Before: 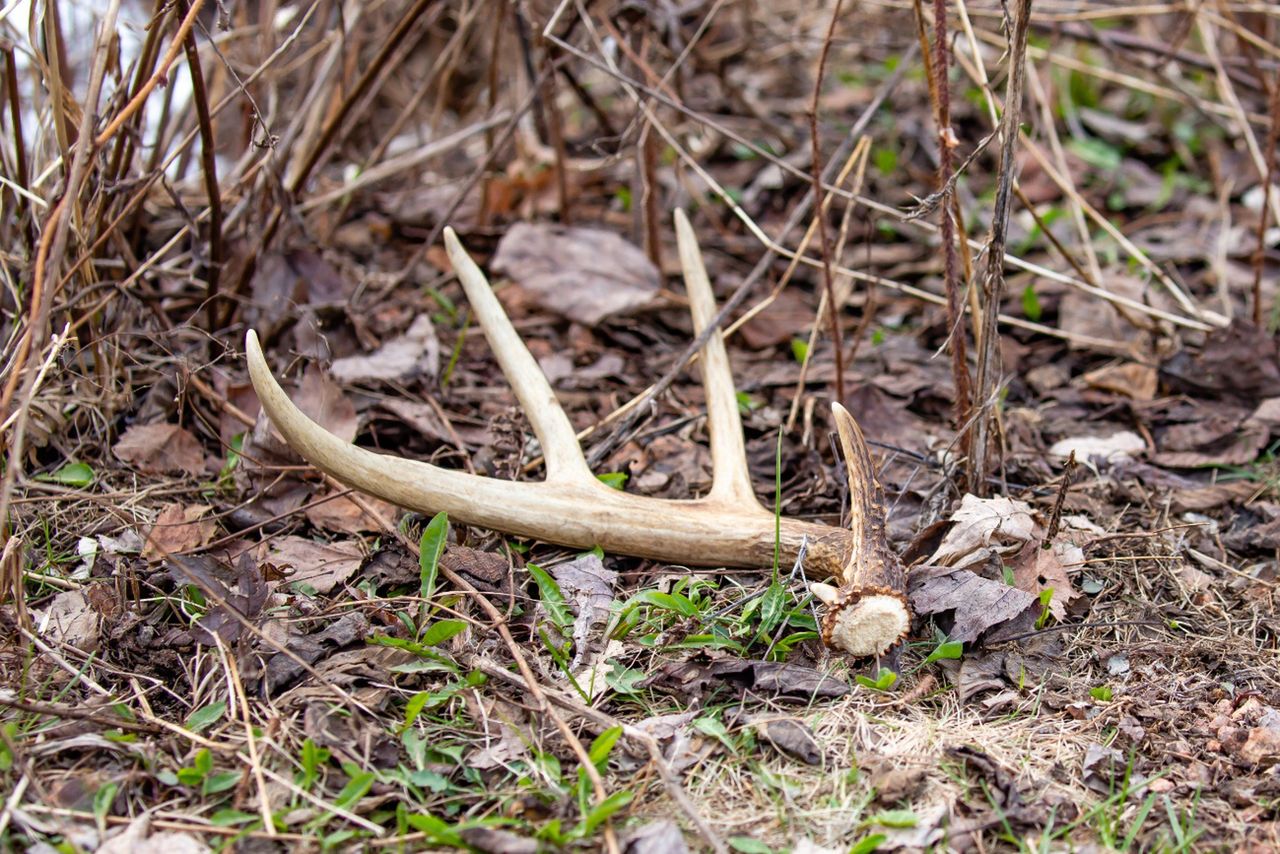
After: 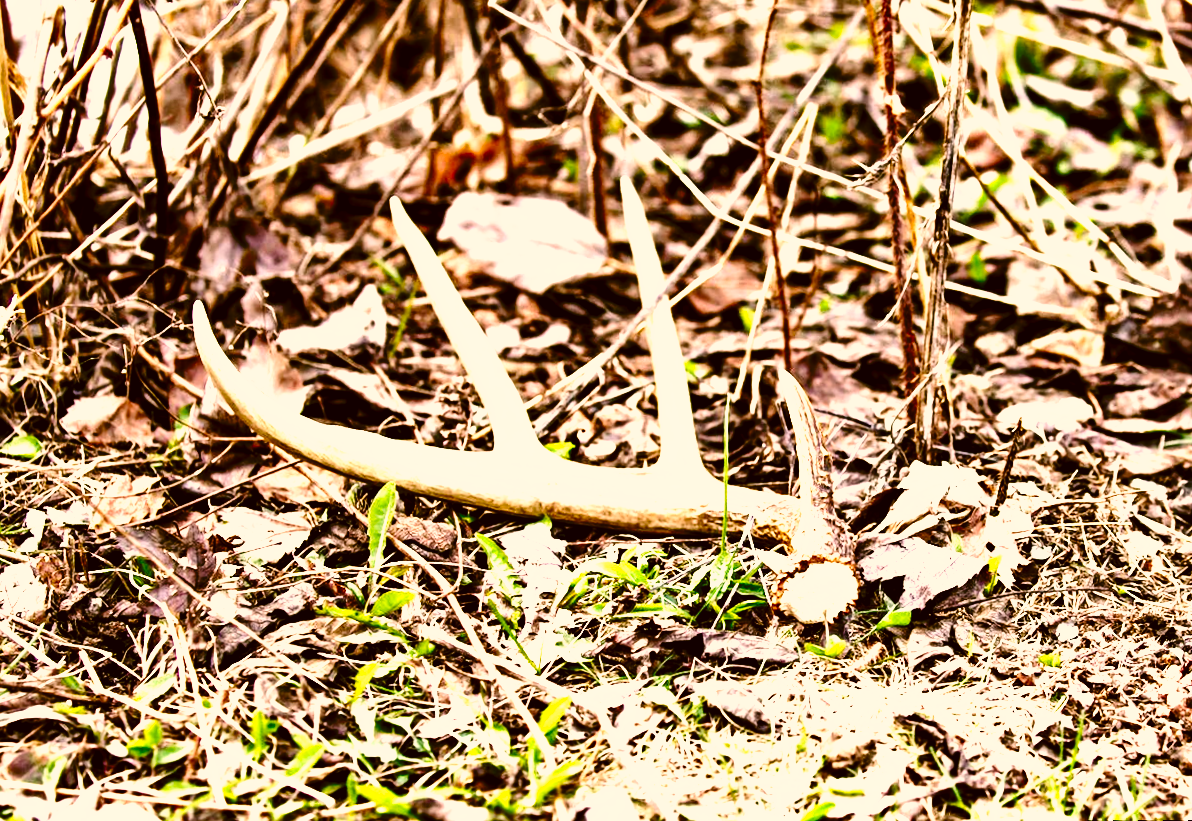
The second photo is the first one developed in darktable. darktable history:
base curve: curves: ch0 [(0, 0) (0.028, 0.03) (0.121, 0.232) (0.46, 0.748) (0.859, 0.968) (1, 1)], preserve colors none
shadows and highlights: soften with gaussian
rotate and perspective: rotation -2.29°, automatic cropping off
crop and rotate: angle -1.96°, left 3.097%, top 4.154%, right 1.586%, bottom 0.529%
tone equalizer: -8 EV -0.75 EV, -7 EV -0.7 EV, -6 EV -0.6 EV, -5 EV -0.4 EV, -3 EV 0.4 EV, -2 EV 0.6 EV, -1 EV 0.7 EV, +0 EV 0.75 EV, edges refinement/feathering 500, mask exposure compensation -1.57 EV, preserve details no
color correction: highlights a* 8.98, highlights b* 15.09, shadows a* -0.49, shadows b* 26.52
contrast equalizer: y [[0.536, 0.565, 0.581, 0.516, 0.52, 0.491], [0.5 ×6], [0.5 ×6], [0 ×6], [0 ×6]]
tone curve: curves: ch0 [(0, 0) (0.003, 0.002) (0.011, 0.006) (0.025, 0.014) (0.044, 0.025) (0.069, 0.039) (0.1, 0.056) (0.136, 0.082) (0.177, 0.116) (0.224, 0.163) (0.277, 0.233) (0.335, 0.311) (0.399, 0.396) (0.468, 0.488) (0.543, 0.588) (0.623, 0.695) (0.709, 0.809) (0.801, 0.912) (0.898, 0.997) (1, 1)], preserve colors none
